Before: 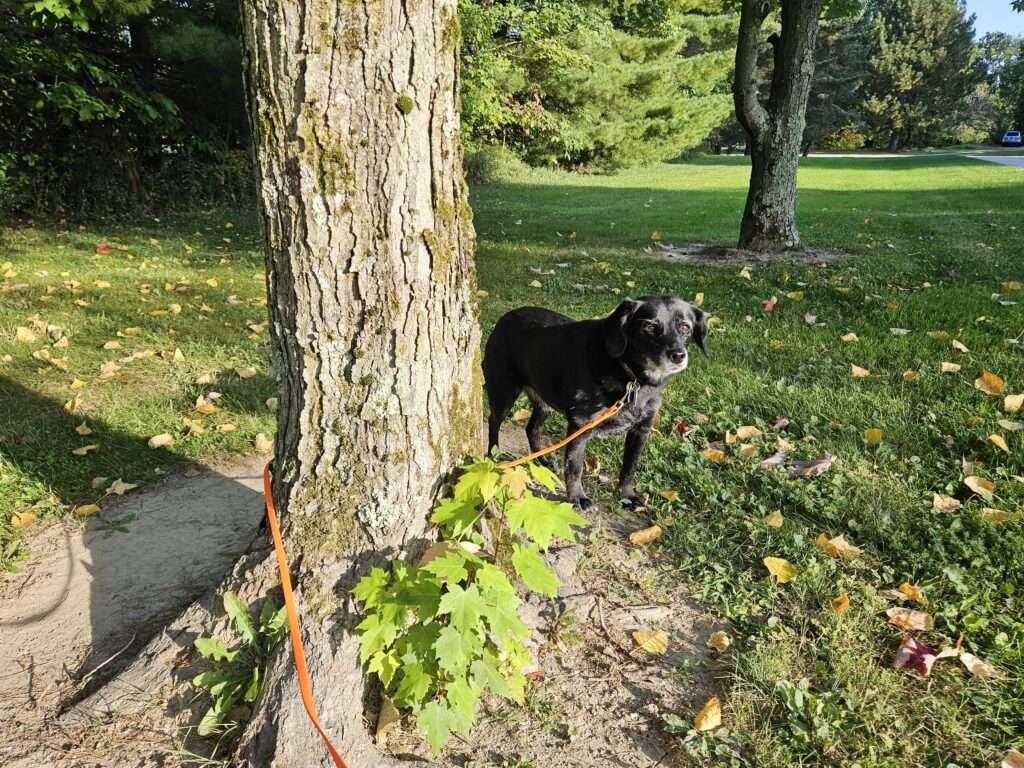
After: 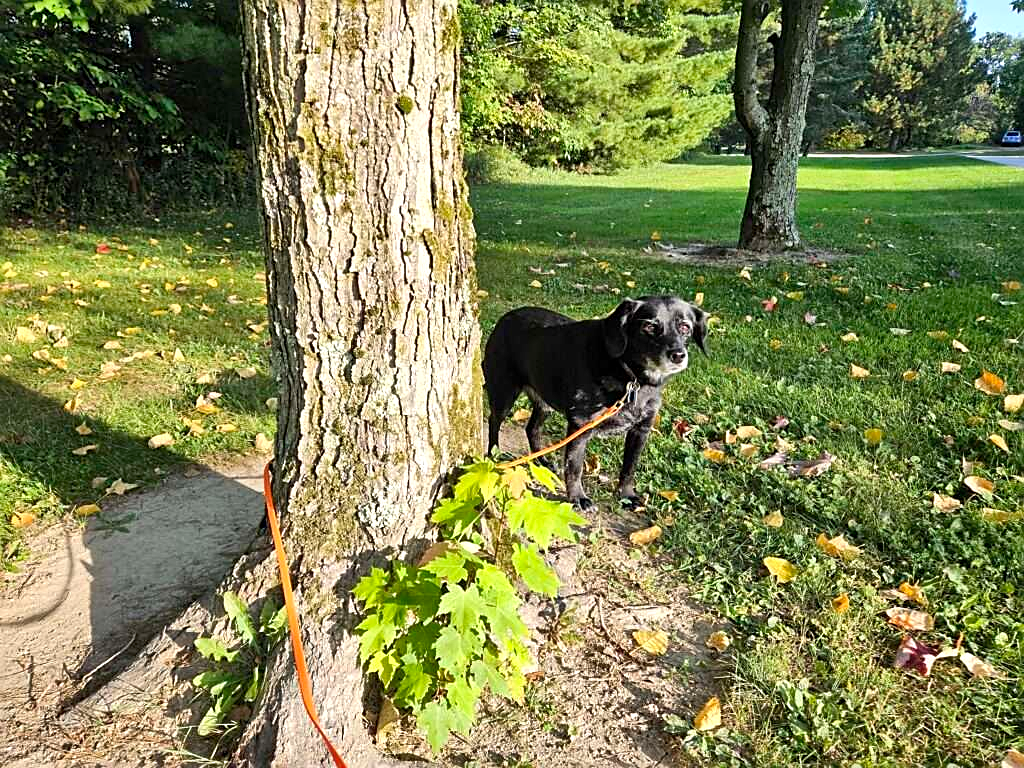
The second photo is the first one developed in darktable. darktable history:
shadows and highlights: shadows 52.96, soften with gaussian
sharpen: on, module defaults
exposure: black level correction 0.001, exposure 0.297 EV, compensate highlight preservation false
